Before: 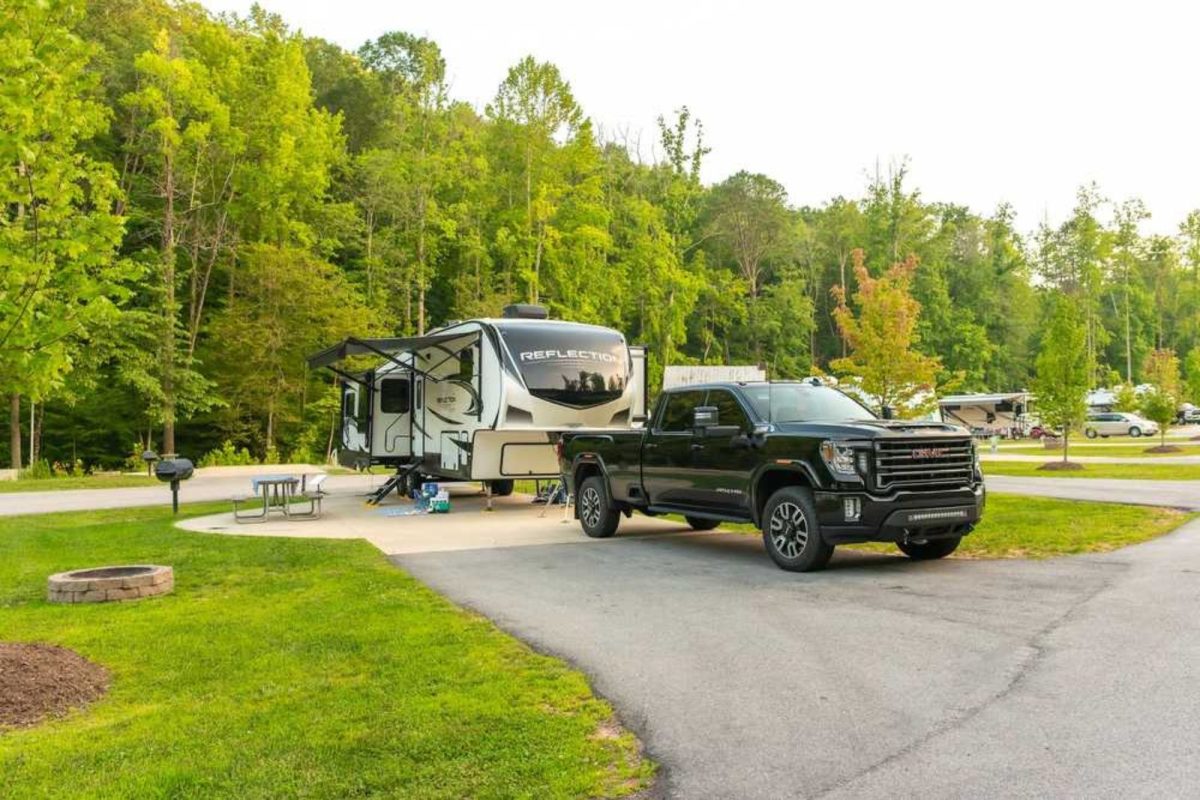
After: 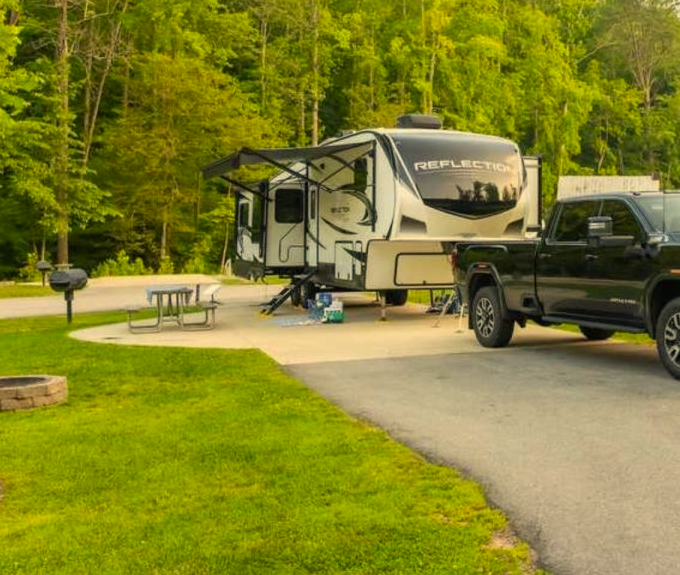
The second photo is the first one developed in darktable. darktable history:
crop: left 8.842%, top 23.773%, right 34.487%, bottom 4.242%
color correction: highlights a* 2.66, highlights b* 23.19
exposure: exposure -0.171 EV, compensate highlight preservation false
